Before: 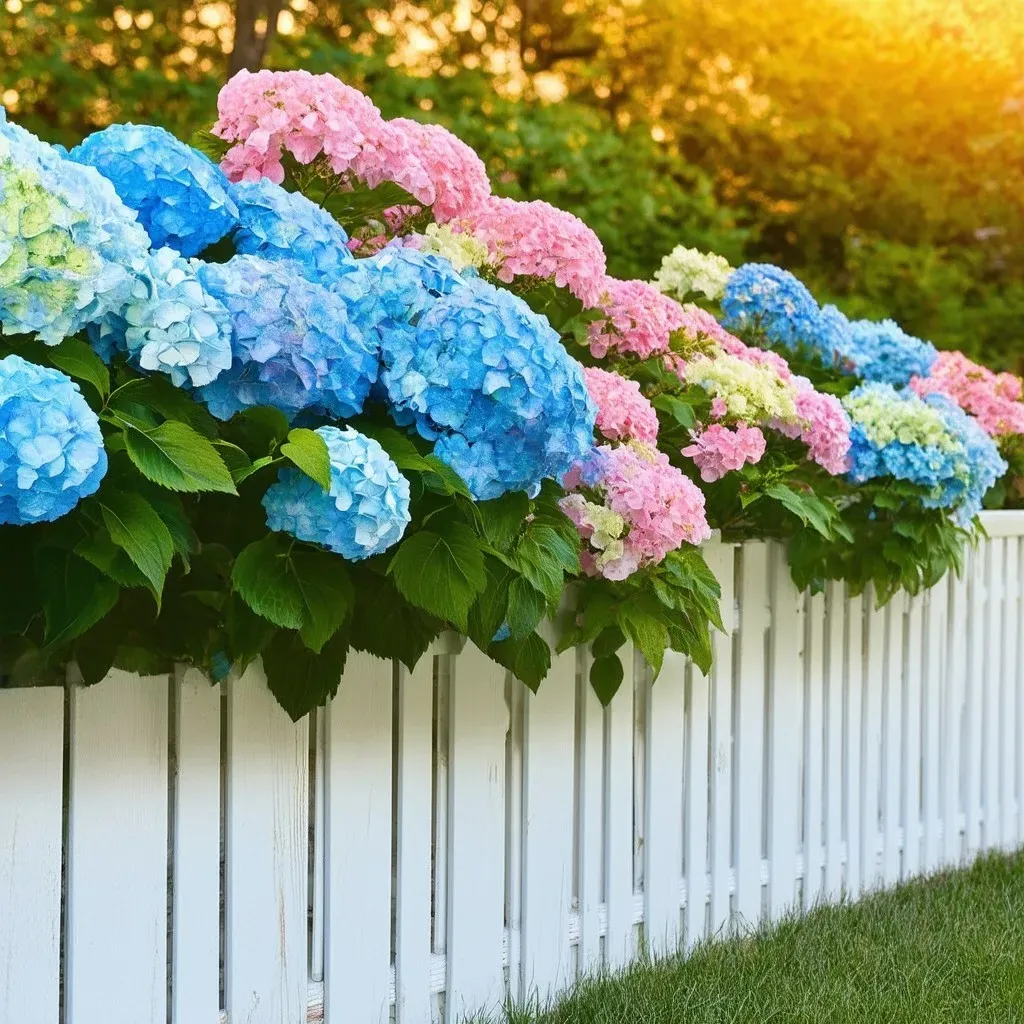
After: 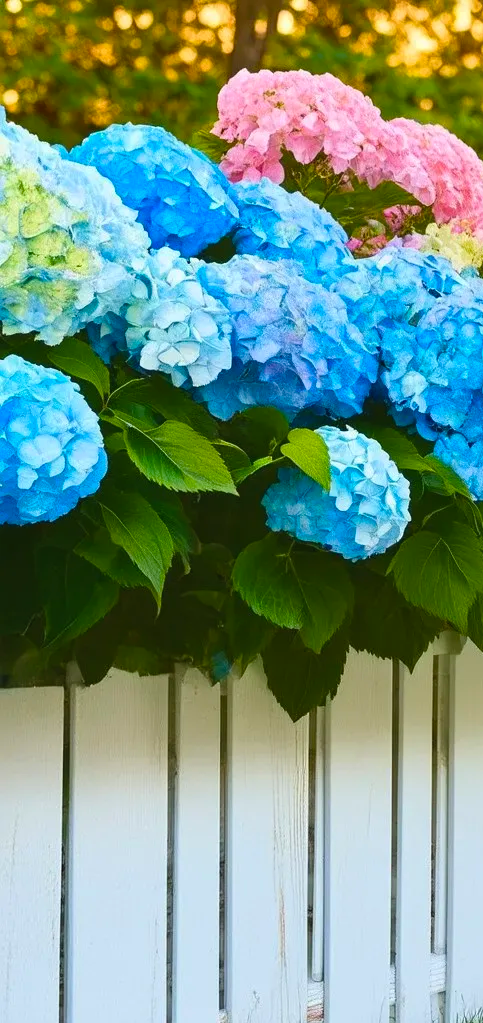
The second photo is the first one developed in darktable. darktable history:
crop and rotate: left 0.03%, top 0%, right 52.71%
color balance rgb: global offset › luminance 0.284%, perceptual saturation grading › global saturation 1.458%, perceptual saturation grading › highlights -1.609%, perceptual saturation grading › mid-tones 3.315%, perceptual saturation grading › shadows 8.137%, global vibrance 39.845%
